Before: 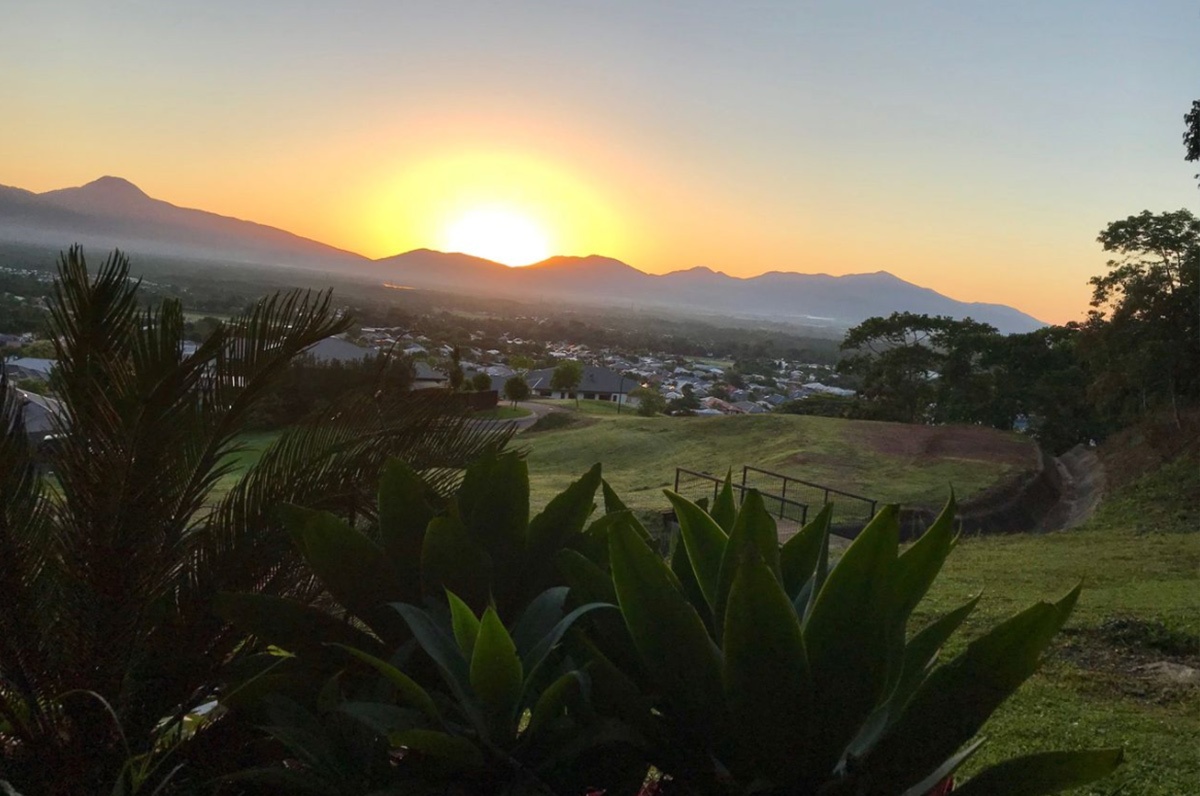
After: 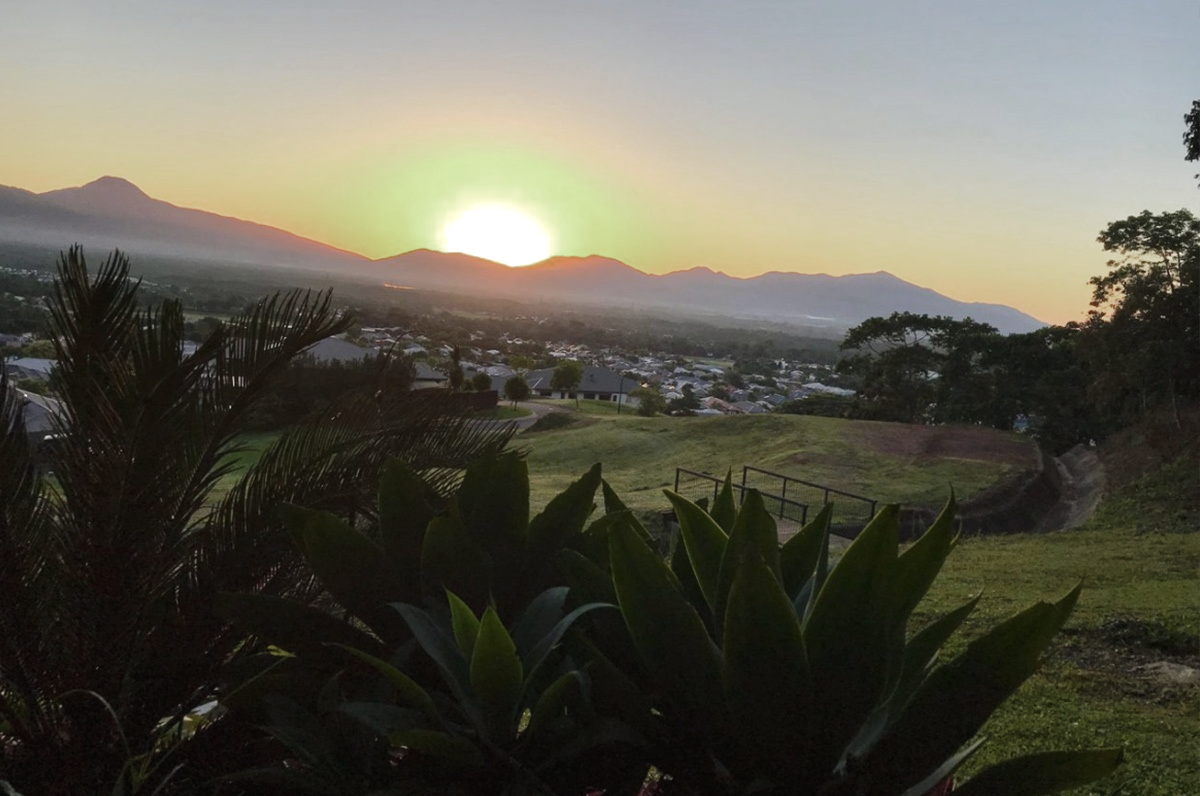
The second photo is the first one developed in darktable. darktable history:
tone curve: curves: ch0 [(0, 0) (0.003, 0.013) (0.011, 0.018) (0.025, 0.027) (0.044, 0.045) (0.069, 0.068) (0.1, 0.096) (0.136, 0.13) (0.177, 0.168) (0.224, 0.217) (0.277, 0.277) (0.335, 0.338) (0.399, 0.401) (0.468, 0.473) (0.543, 0.544) (0.623, 0.621) (0.709, 0.7) (0.801, 0.781) (0.898, 0.869) (1, 1)], preserve colors none
color look up table: target L [77.17, 92.2, 85.86, 82.94, 73.89, 72.81, 68.82, 55.02, 62.38, 54.94, 44.44, 31.47, 36.17, 26.34, 3.847, 201.6, 105.63, 84.84, 70.64, 56.8, 66.66, 50.66, 44.62, 59.13, 56.14, 40.84, 30.35, 25.38, 8.279, 76.39, 70.86, 66.22, 52.49, 58.24, 56.06, 55.3, 53.09, 39.46, 30.59, 33.04, 34.81, 16.77, 6.282, 87.61, 85.16, 73.14, 66.99, 73.43, 43.52], target a [-9.289, -9.469, -23.41, -50.82, -63.08, -17.8, -55.18, -49.32, -19.18, -3.436, -7.22, -31.94, -25.65, -13.88, -0.351, 0, 0, -8.184, 20.26, 19.96, 36.57, 15.82, 47.09, 55.7, 40.14, 53.33, 10.2, 35.38, 18.86, 13.52, 24.82, 18.84, 52.12, 3.066, 45.23, 6.35, 53.33, 12.24, 0, 21.93, 27.53, 15, 6.969, -52.16, -7.954, -17.75, -41.88, -14.54, -2.953], target b [47.11, 22.19, 2.321, 23.51, 44.08, 46.53, 30.59, 40.07, 33.96, 16.53, 36.54, 31.41, 4.73, 28.23, 4.798, -0.001, -0.004, 33.51, 15.29, 44.56, 31.74, 42.5, 3.077, 1.883, 2.078, 36.66, 26.05, 18.29, 8.201, -9.672, -34.92, -26.4, -48.31, -7.182, -17.81, -61.19, -54.74, -57.99, -0.003, -17.42, -69.01, -36.98, -19, 3.519, -4.096, -20.65, 2.198, -35.22, -27.32], num patches 49
